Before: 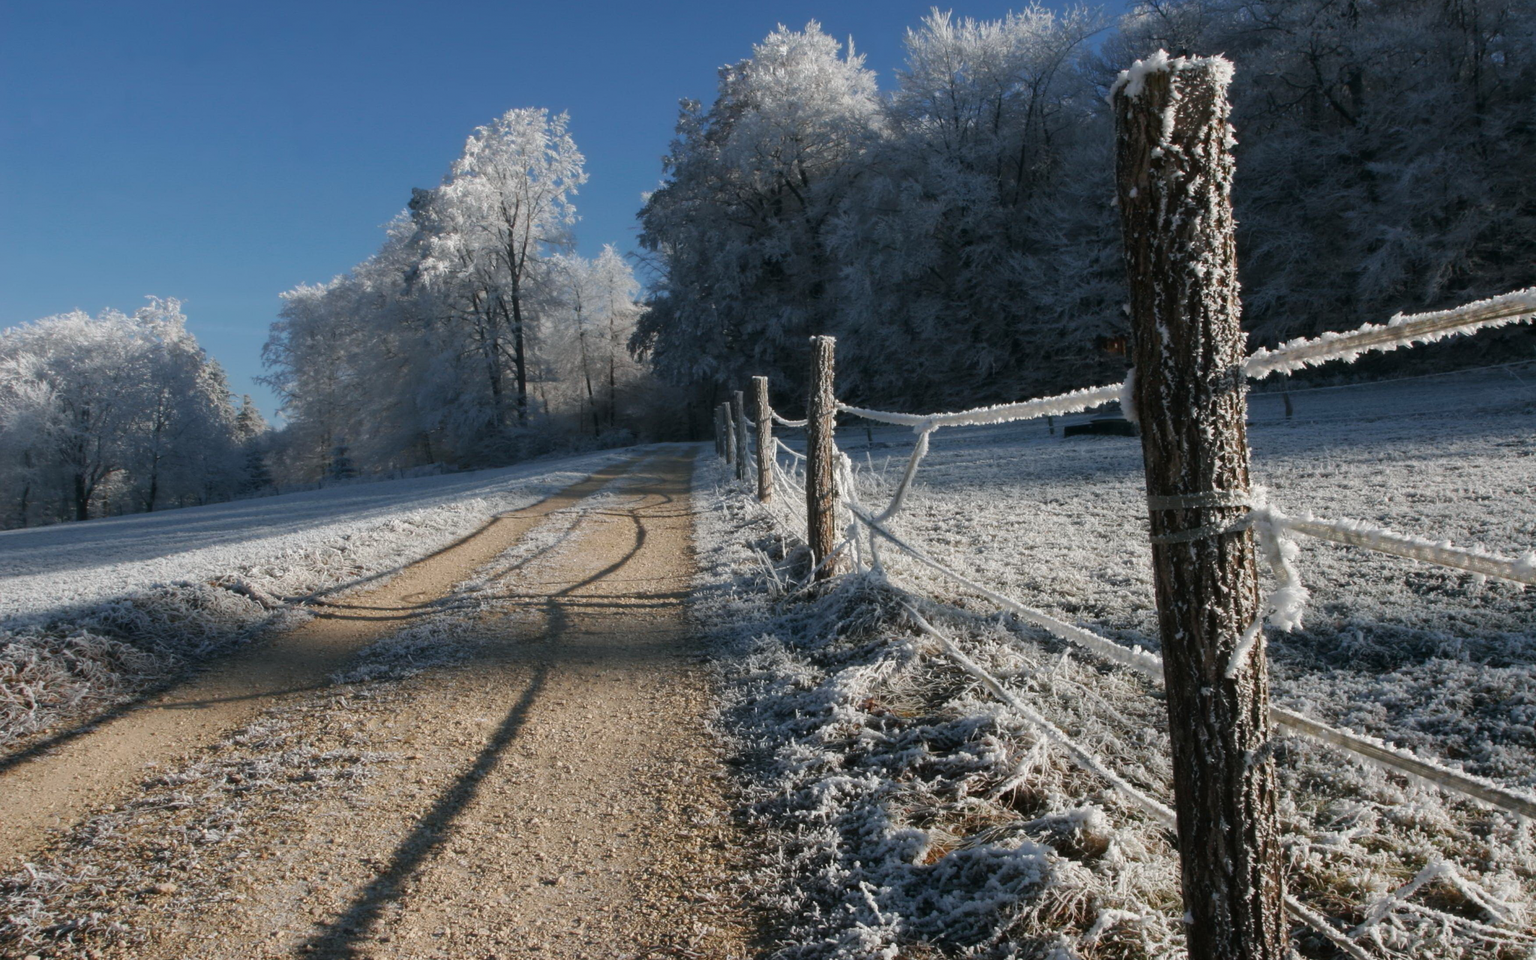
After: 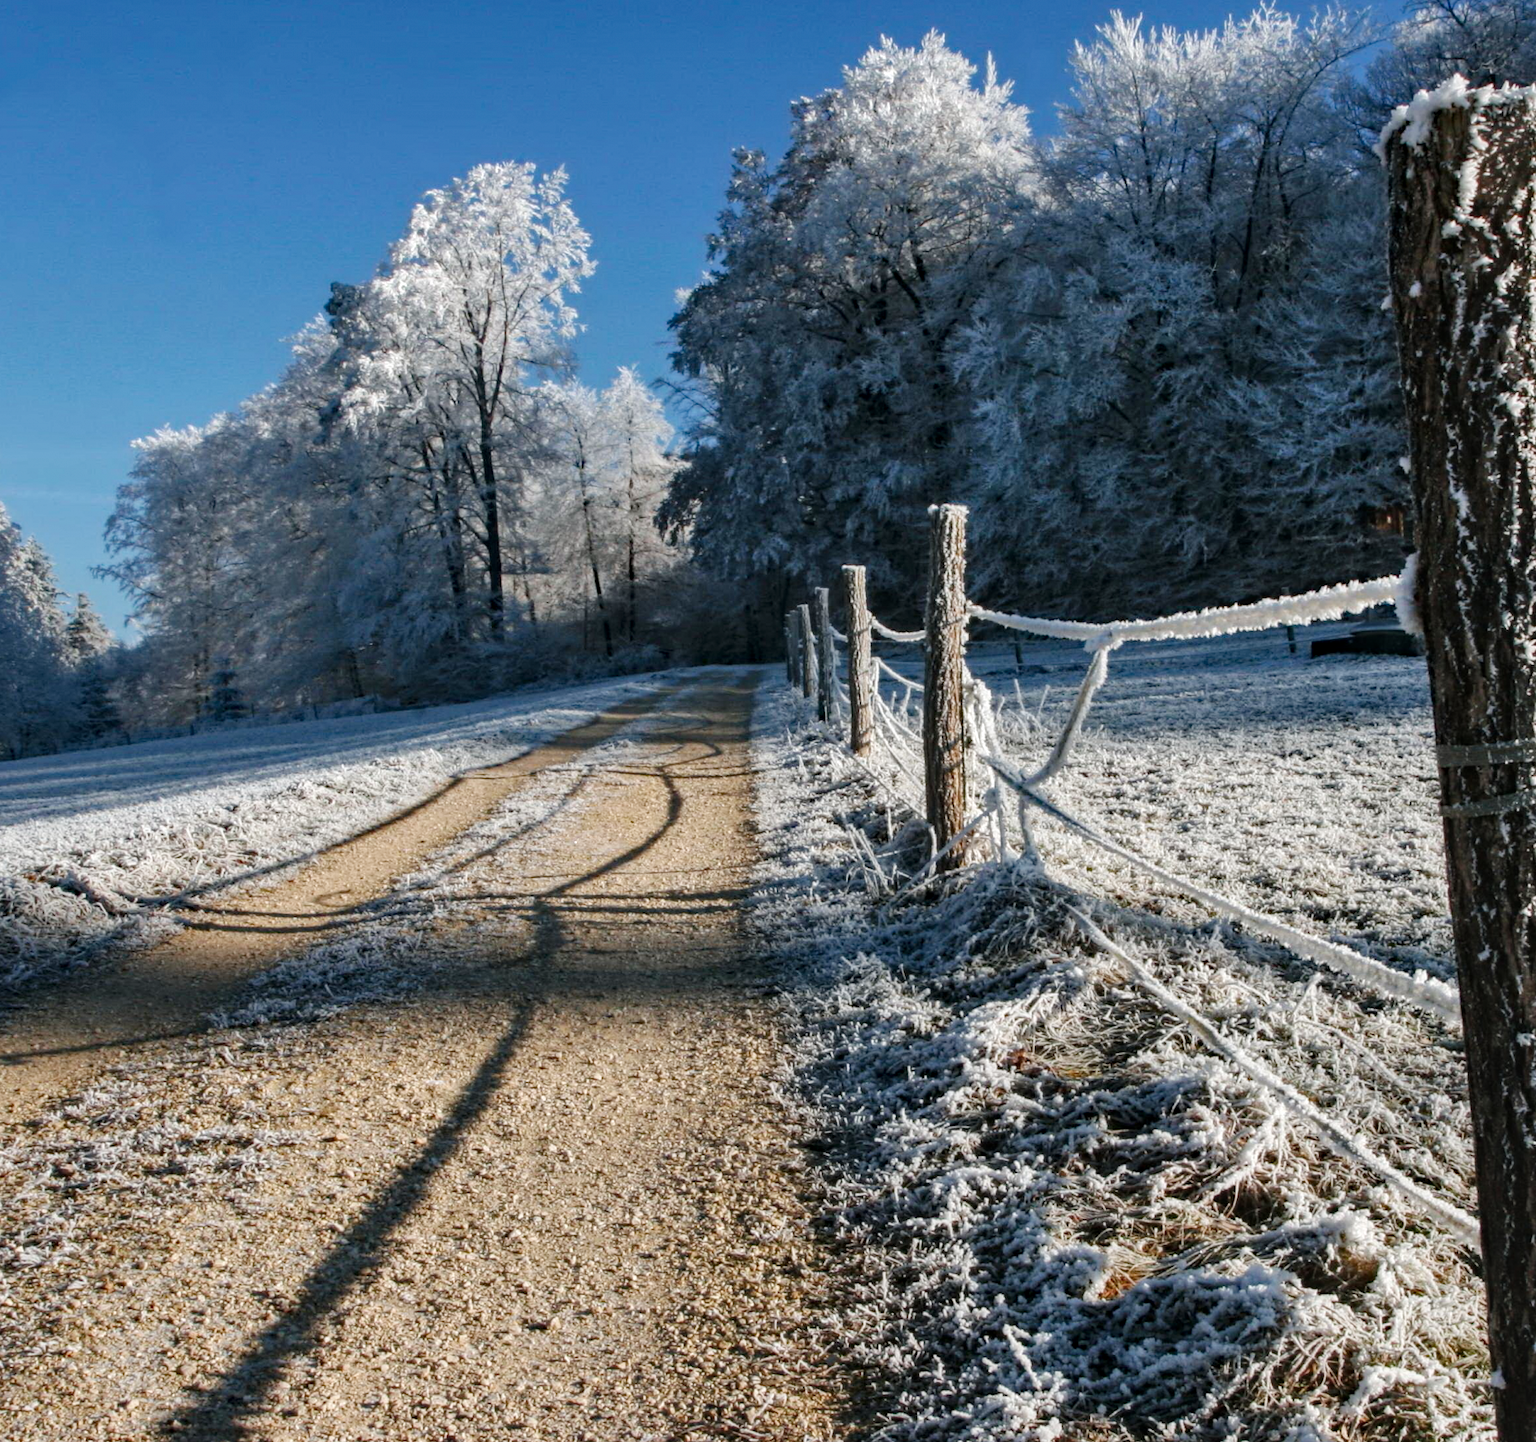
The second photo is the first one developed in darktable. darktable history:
haze removal: strength 0.292, distance 0.254, compatibility mode true, adaptive false
crop and rotate: left 12.514%, right 20.948%
color calibration: illuminant same as pipeline (D50), adaptation XYZ, x 0.347, y 0.357, temperature 5018.59 K
exposure: black level correction -0.003, exposure 0.035 EV, compensate exposure bias true, compensate highlight preservation false
shadows and highlights: shadows 52.49, soften with gaussian
tone curve: curves: ch0 [(0, 0) (0.004, 0.001) (0.133, 0.112) (0.325, 0.362) (0.832, 0.893) (1, 1)], preserve colors none
local contrast: on, module defaults
